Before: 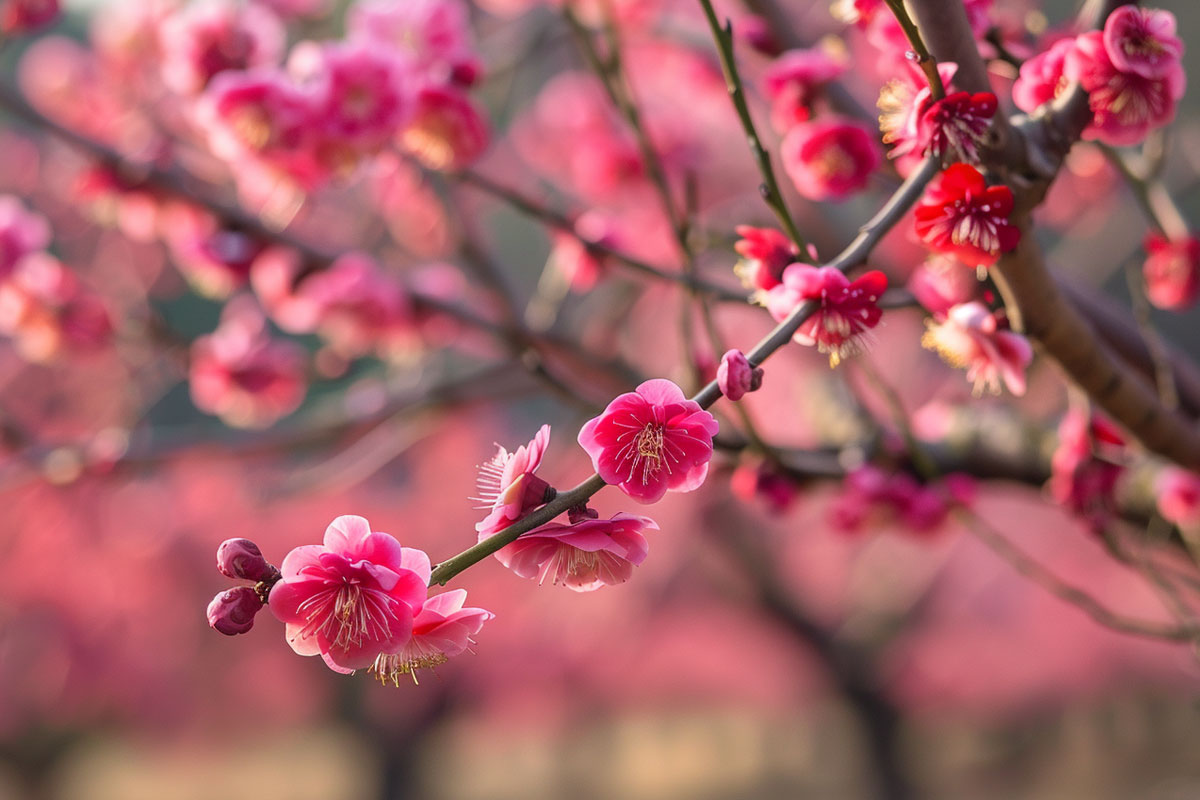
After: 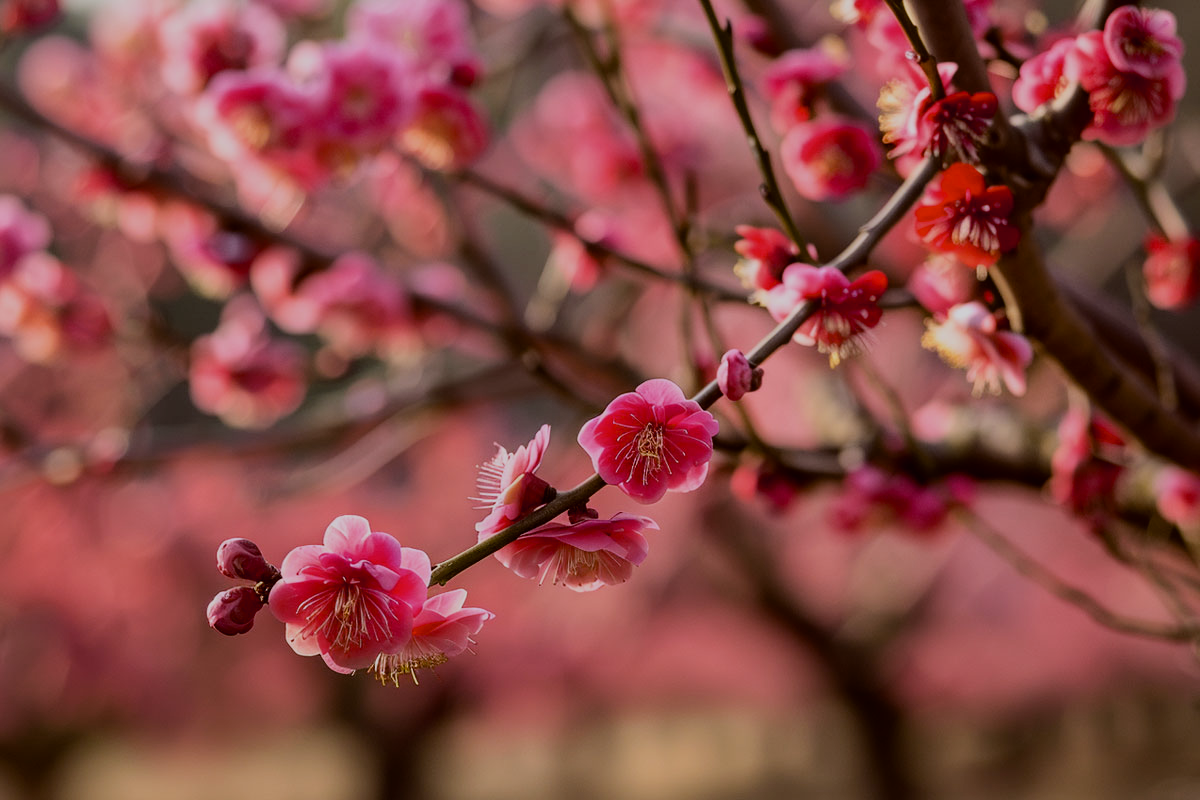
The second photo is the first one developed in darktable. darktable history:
exposure: black level correction 0, exposure -0.766 EV, compensate highlight preservation false
filmic rgb: black relative exposure -5 EV, hardness 2.88, contrast 1.4, highlights saturation mix -30%
levels: levels [0, 0.492, 0.984]
color balance: lift [1, 1.011, 0.999, 0.989], gamma [1.109, 1.045, 1.039, 0.955], gain [0.917, 0.936, 0.952, 1.064], contrast 2.32%, contrast fulcrum 19%, output saturation 101%
